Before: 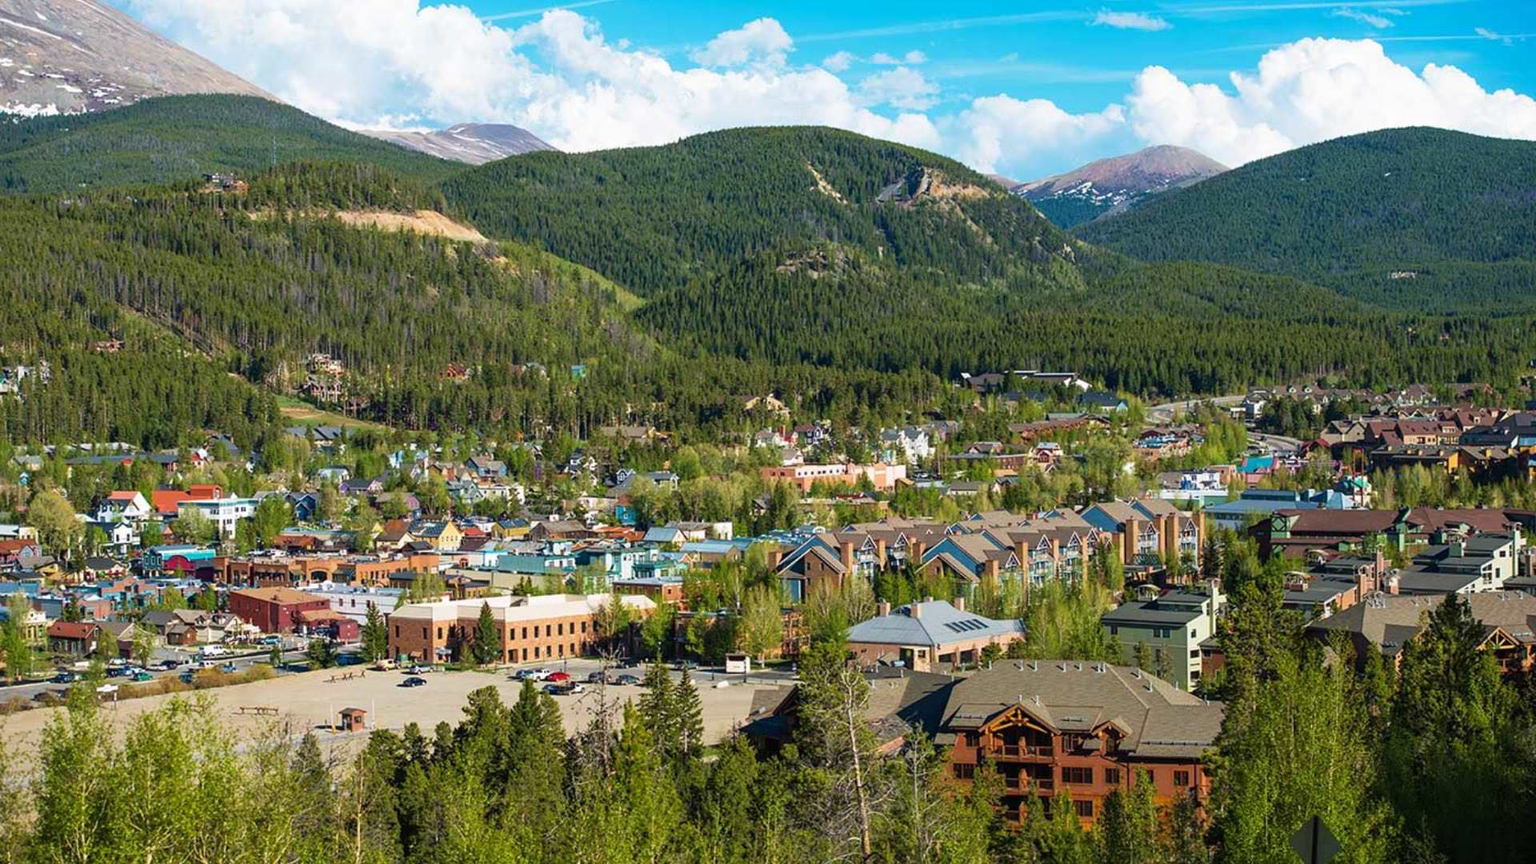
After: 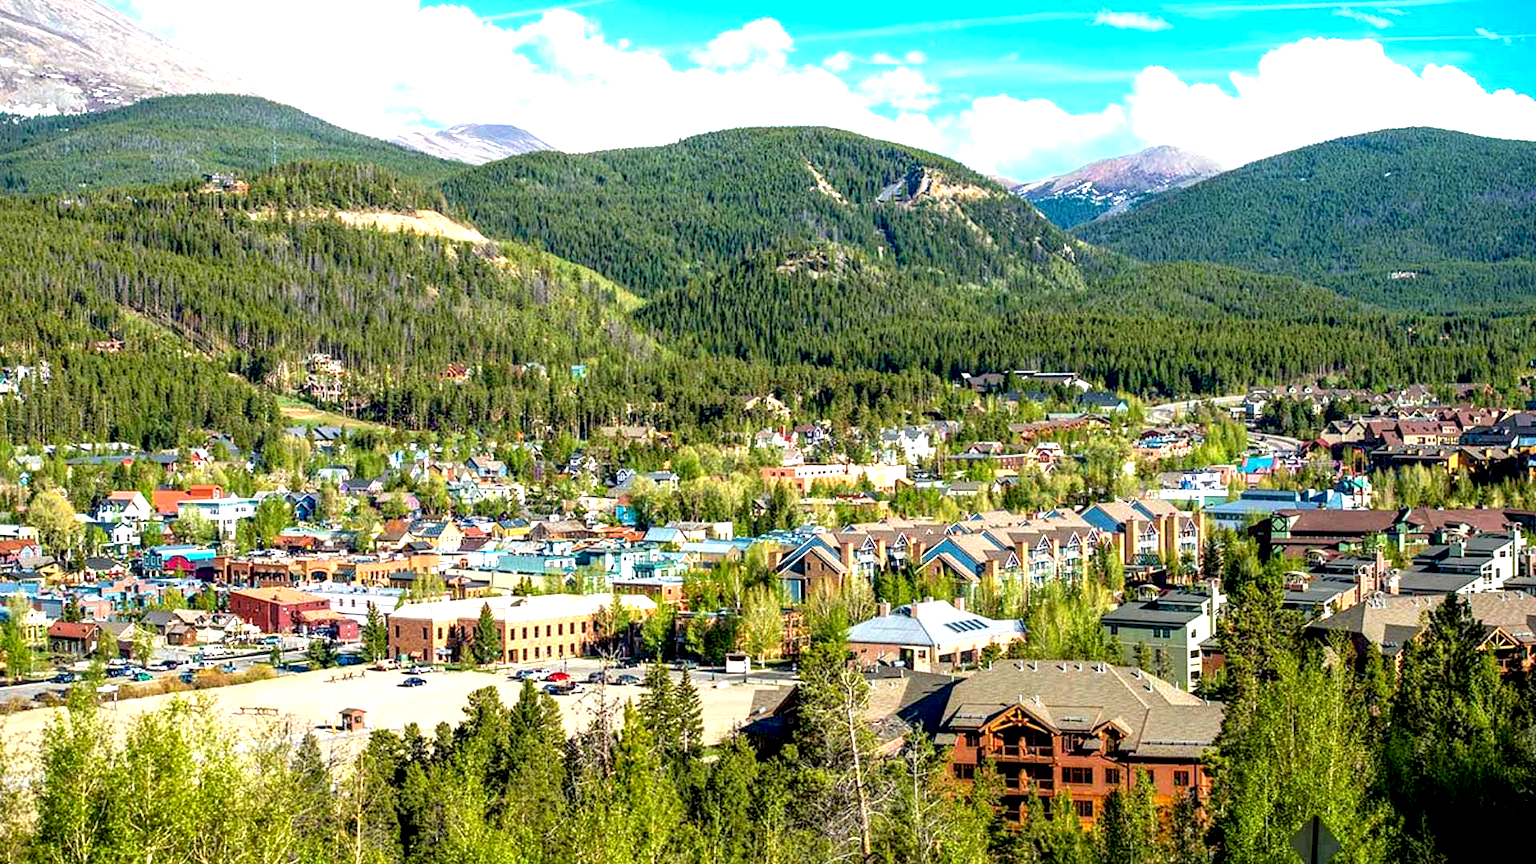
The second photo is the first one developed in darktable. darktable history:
exposure: black level correction 0.01, exposure 1 EV, compensate highlight preservation false
tone equalizer: on, module defaults
local contrast: detail 130%
